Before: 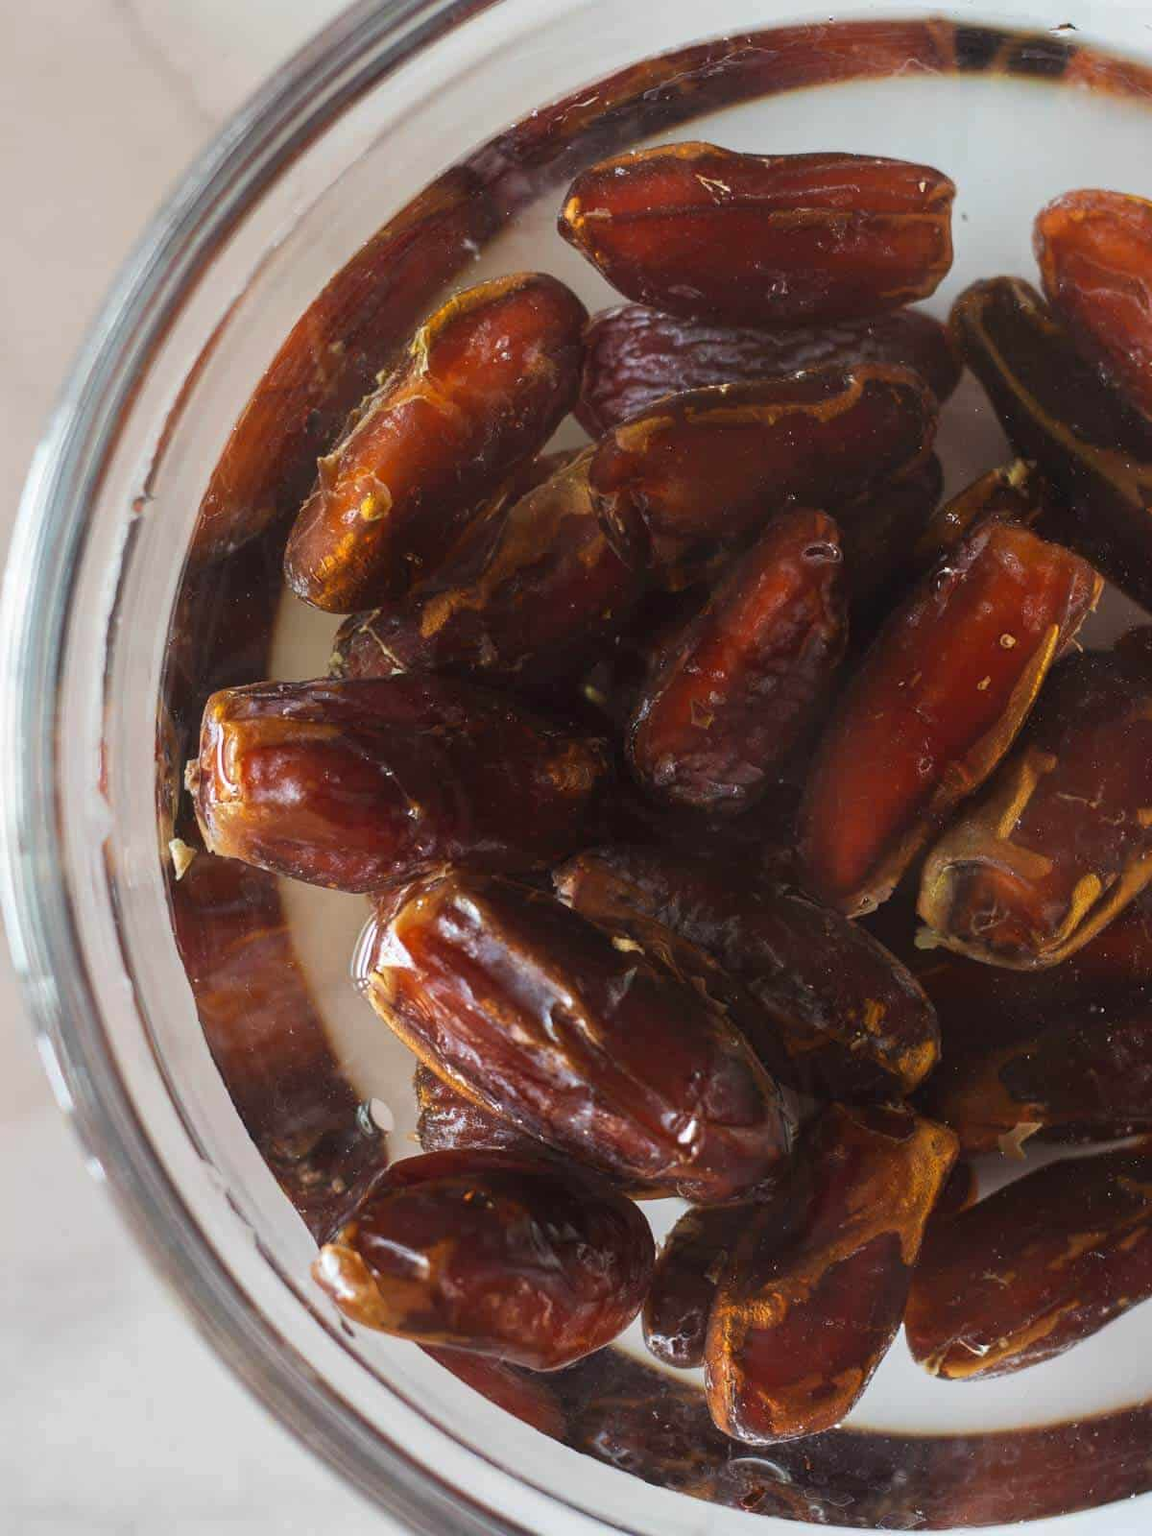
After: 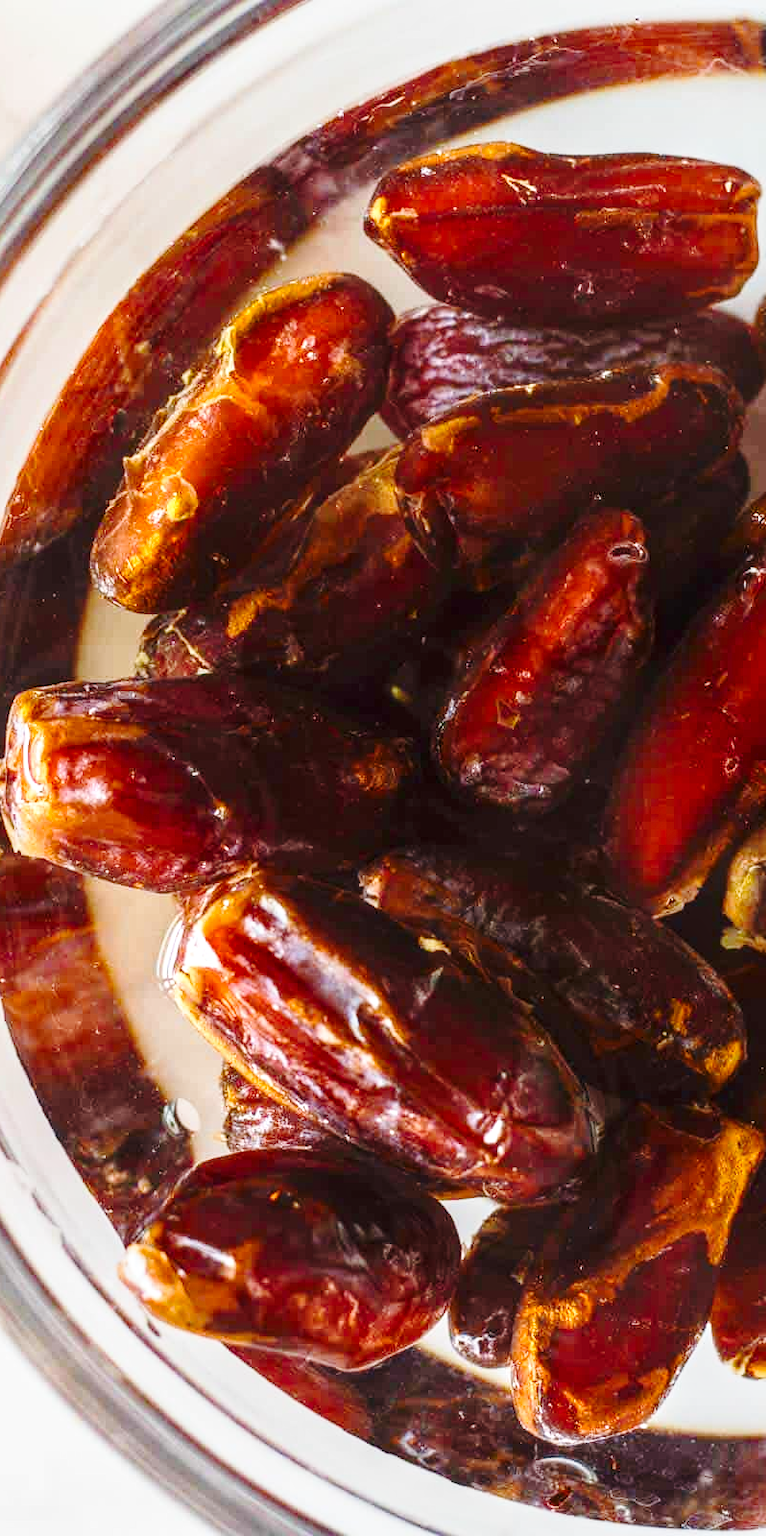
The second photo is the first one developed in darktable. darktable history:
local contrast: on, module defaults
base curve: curves: ch0 [(0, 0) (0.028, 0.03) (0.121, 0.232) (0.46, 0.748) (0.859, 0.968) (1, 1)], preserve colors none
color balance rgb: perceptual saturation grading › global saturation 20%, perceptual saturation grading › highlights -25%, perceptual saturation grading › shadows 25%
crop: left 16.899%, right 16.556%
contrast brightness saturation: contrast 0.15, brightness 0.05
